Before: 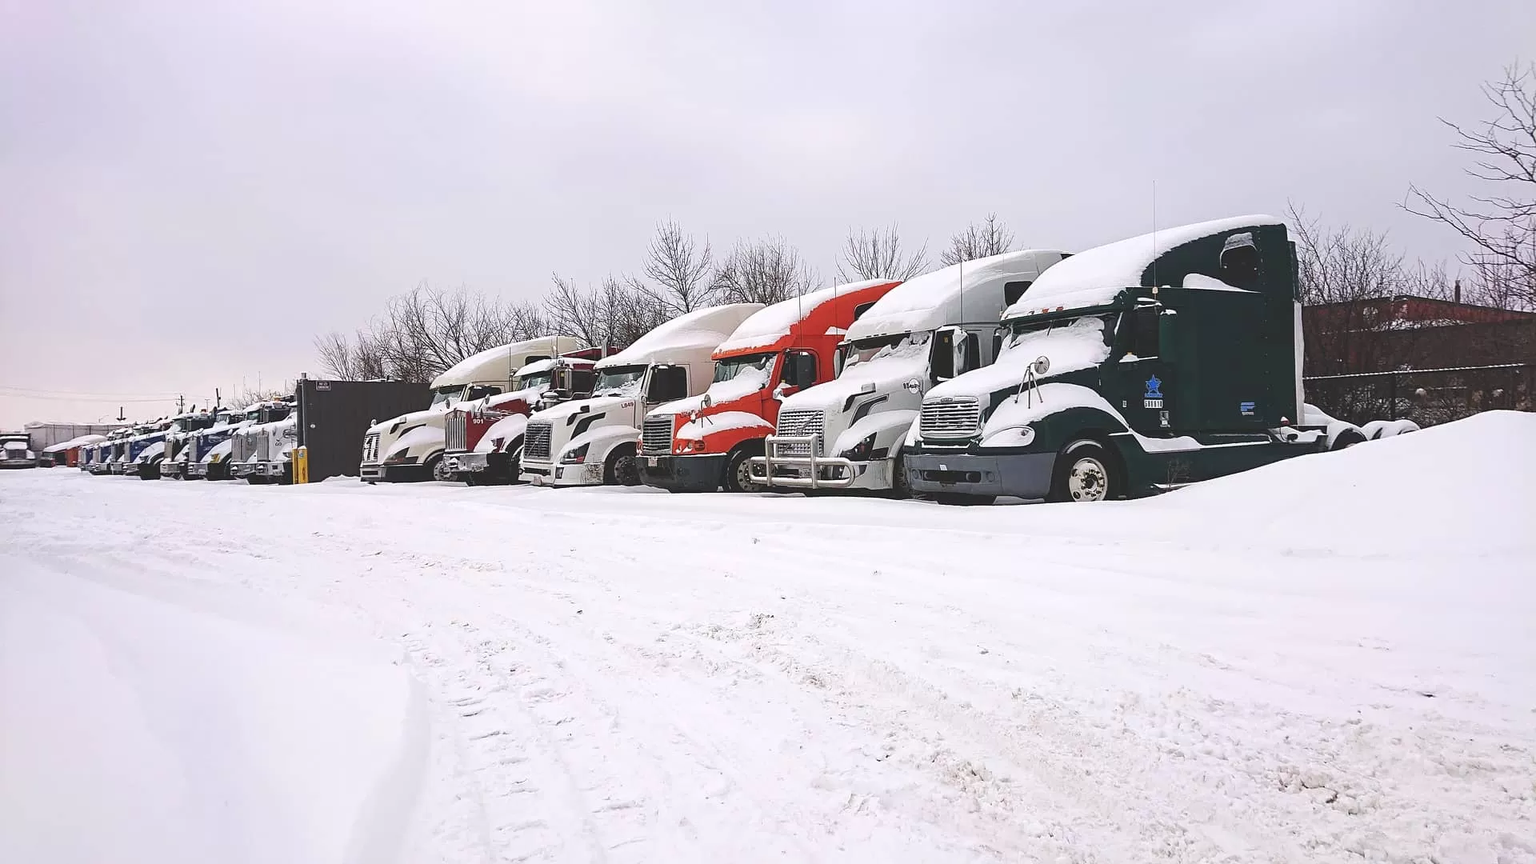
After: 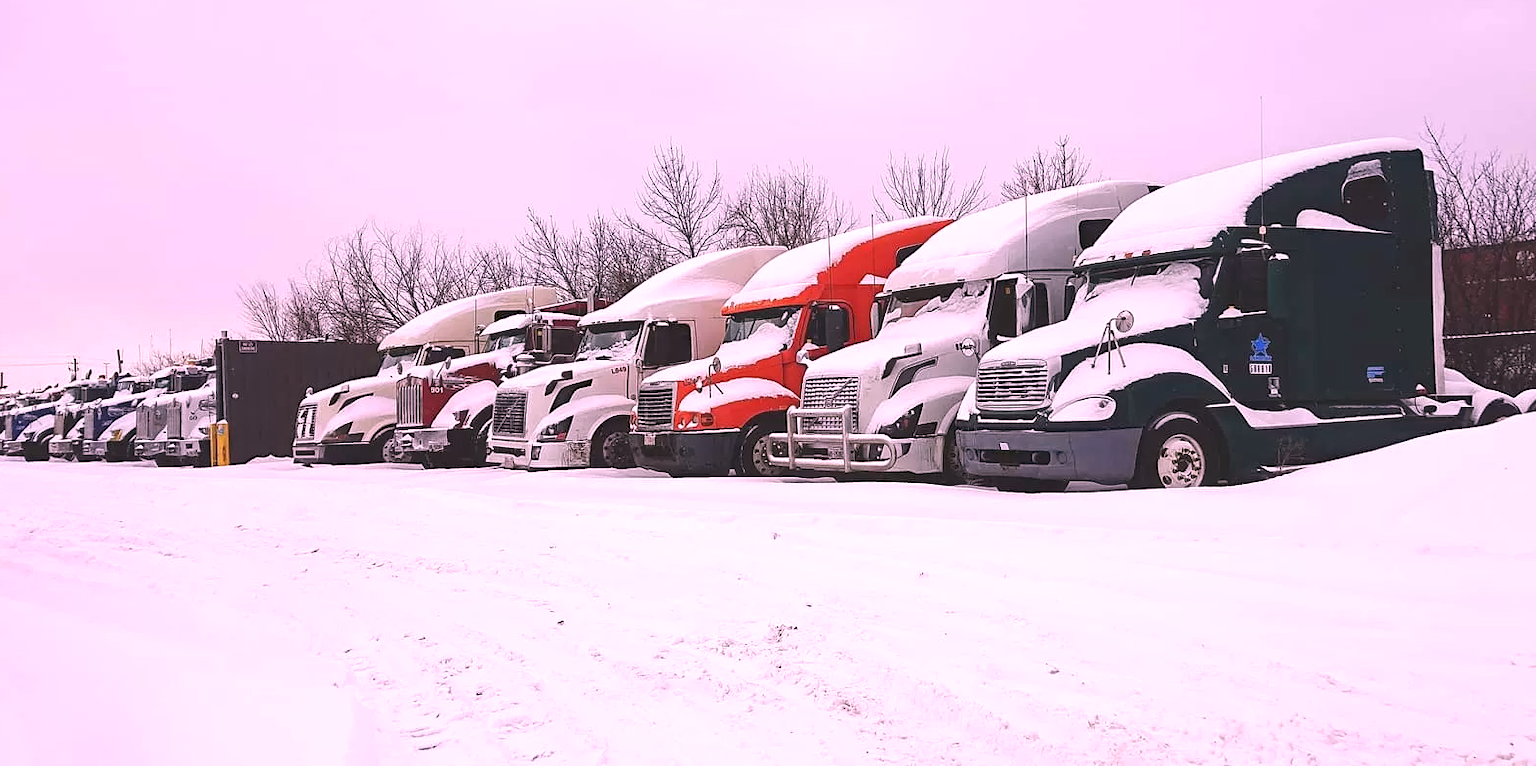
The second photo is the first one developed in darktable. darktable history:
white balance: red 1.188, blue 1.11
haze removal: compatibility mode true, adaptive false
crop: left 7.856%, top 11.836%, right 10.12%, bottom 15.387%
